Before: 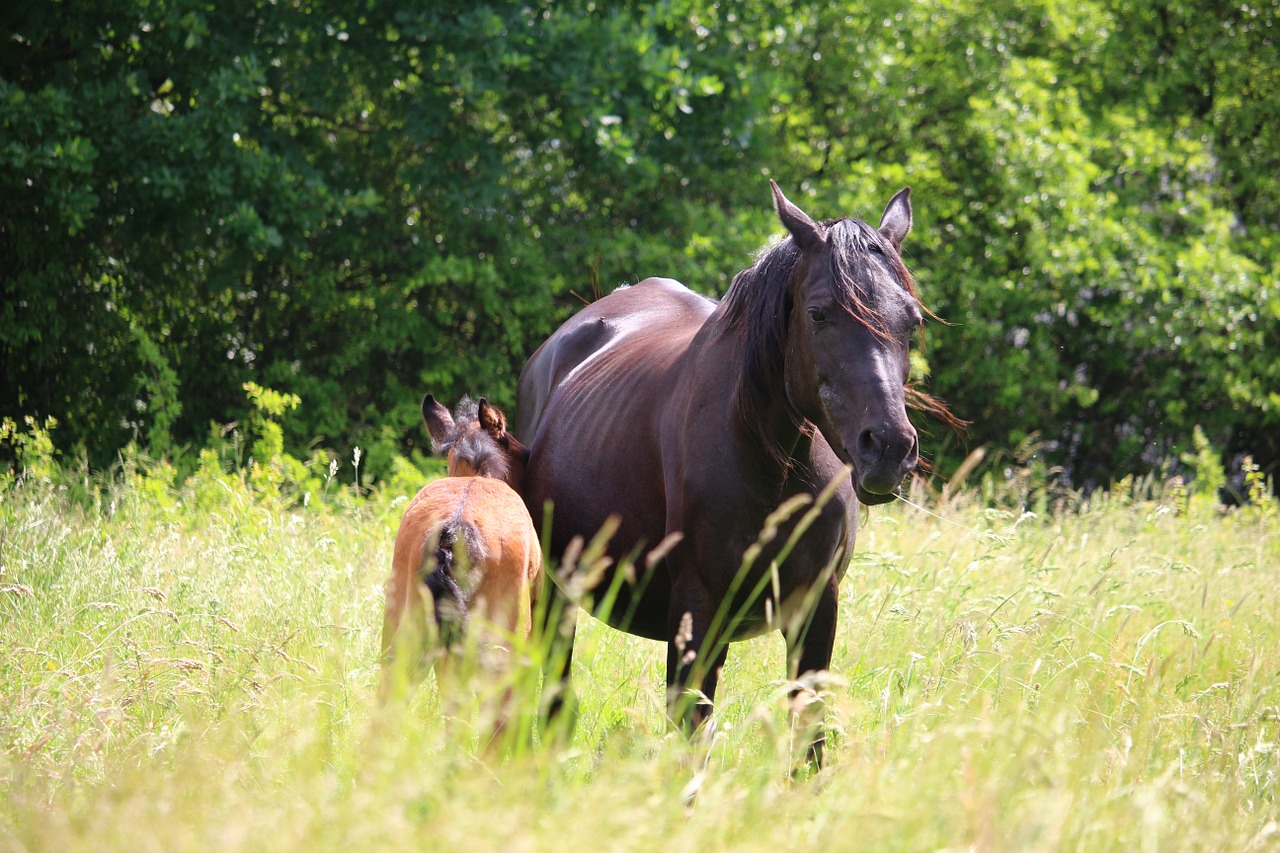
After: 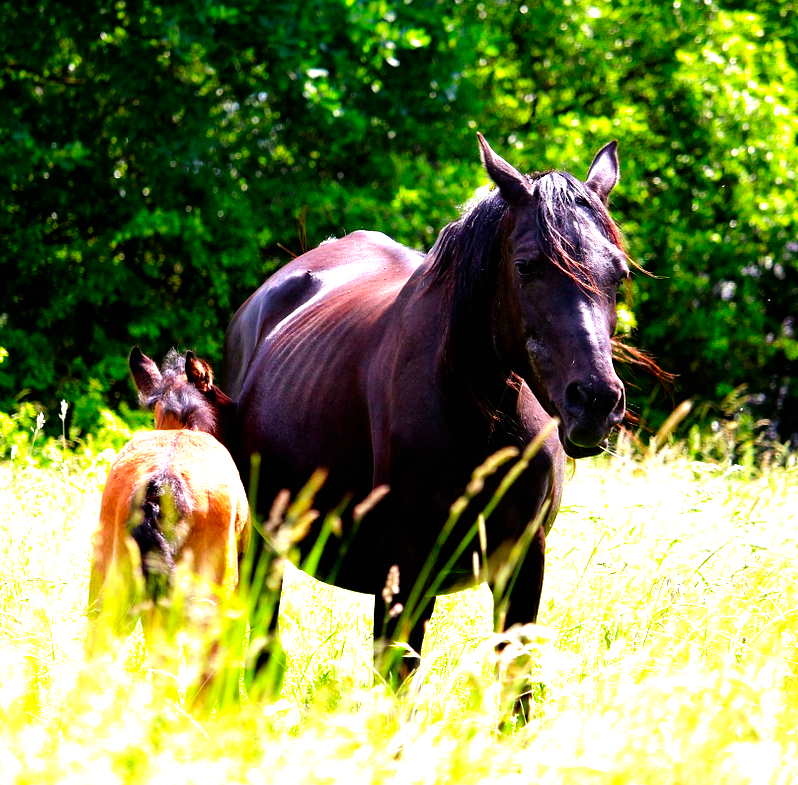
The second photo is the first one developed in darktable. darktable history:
color correction: saturation 1.34
filmic rgb: black relative exposure -8.2 EV, white relative exposure 2.2 EV, threshold 3 EV, hardness 7.11, latitude 85.74%, contrast 1.696, highlights saturation mix -4%, shadows ↔ highlights balance -2.69%, preserve chrominance no, color science v5 (2021), contrast in shadows safe, contrast in highlights safe, enable highlight reconstruction true
crop and rotate: left 22.918%, top 5.629%, right 14.711%, bottom 2.247%
